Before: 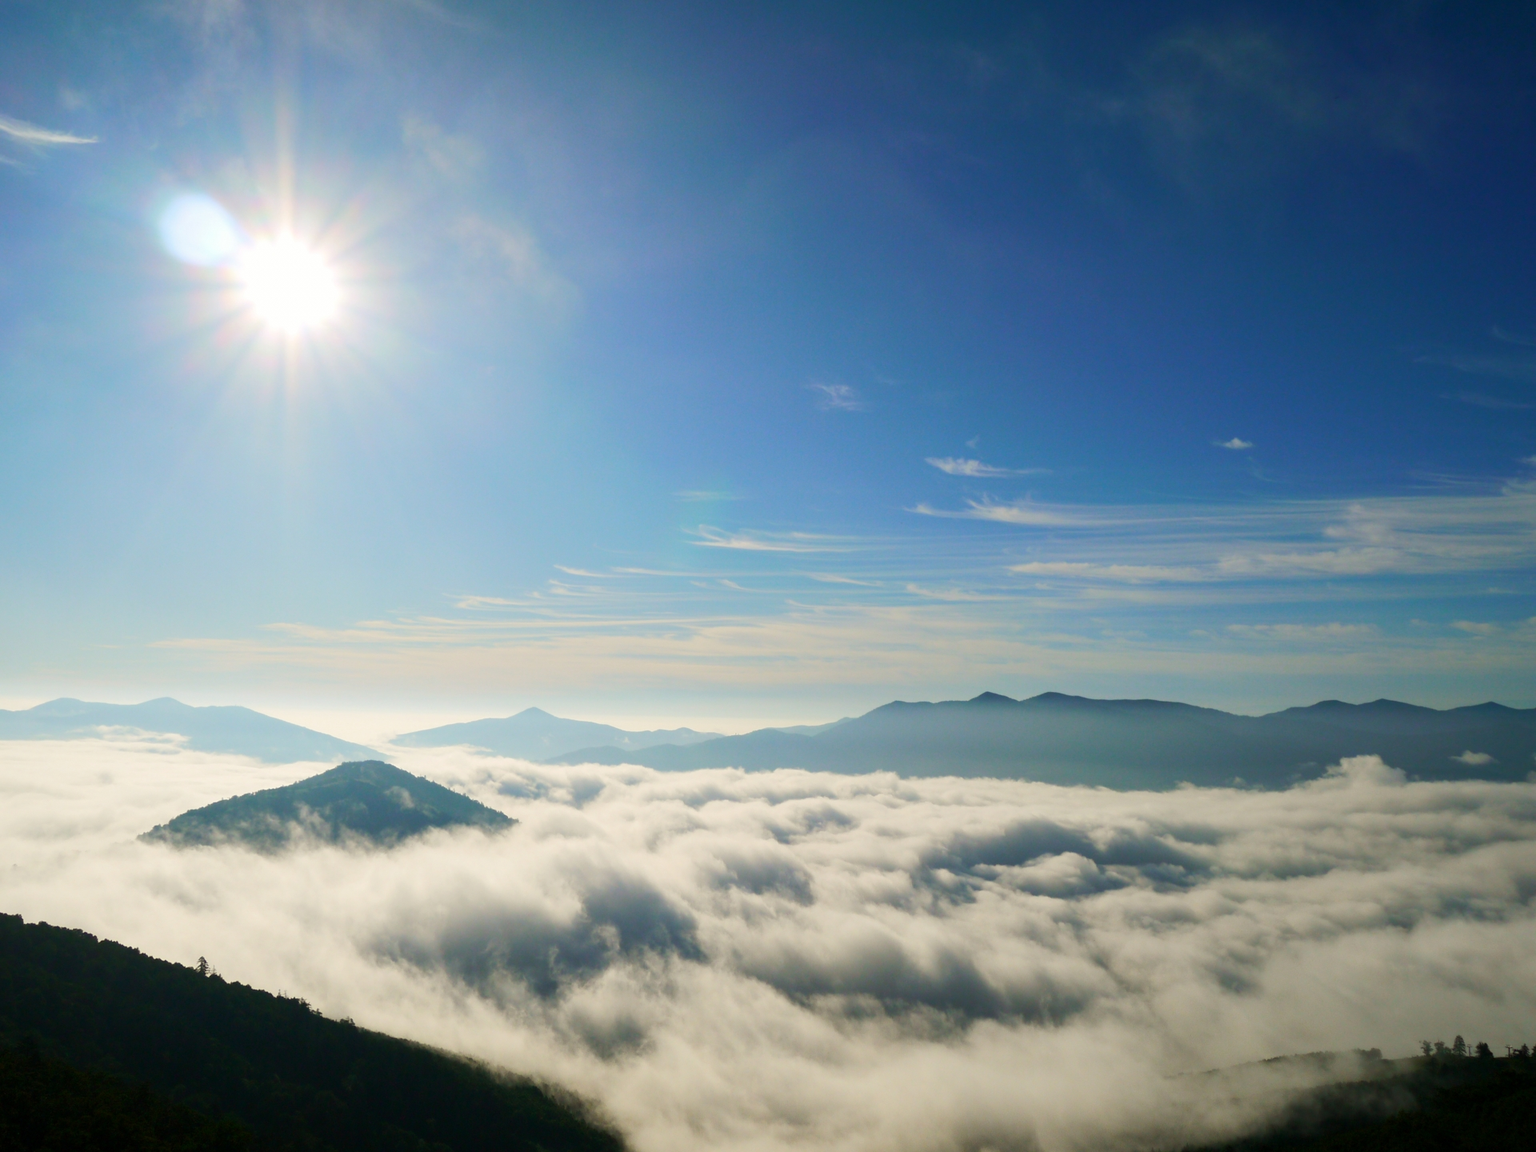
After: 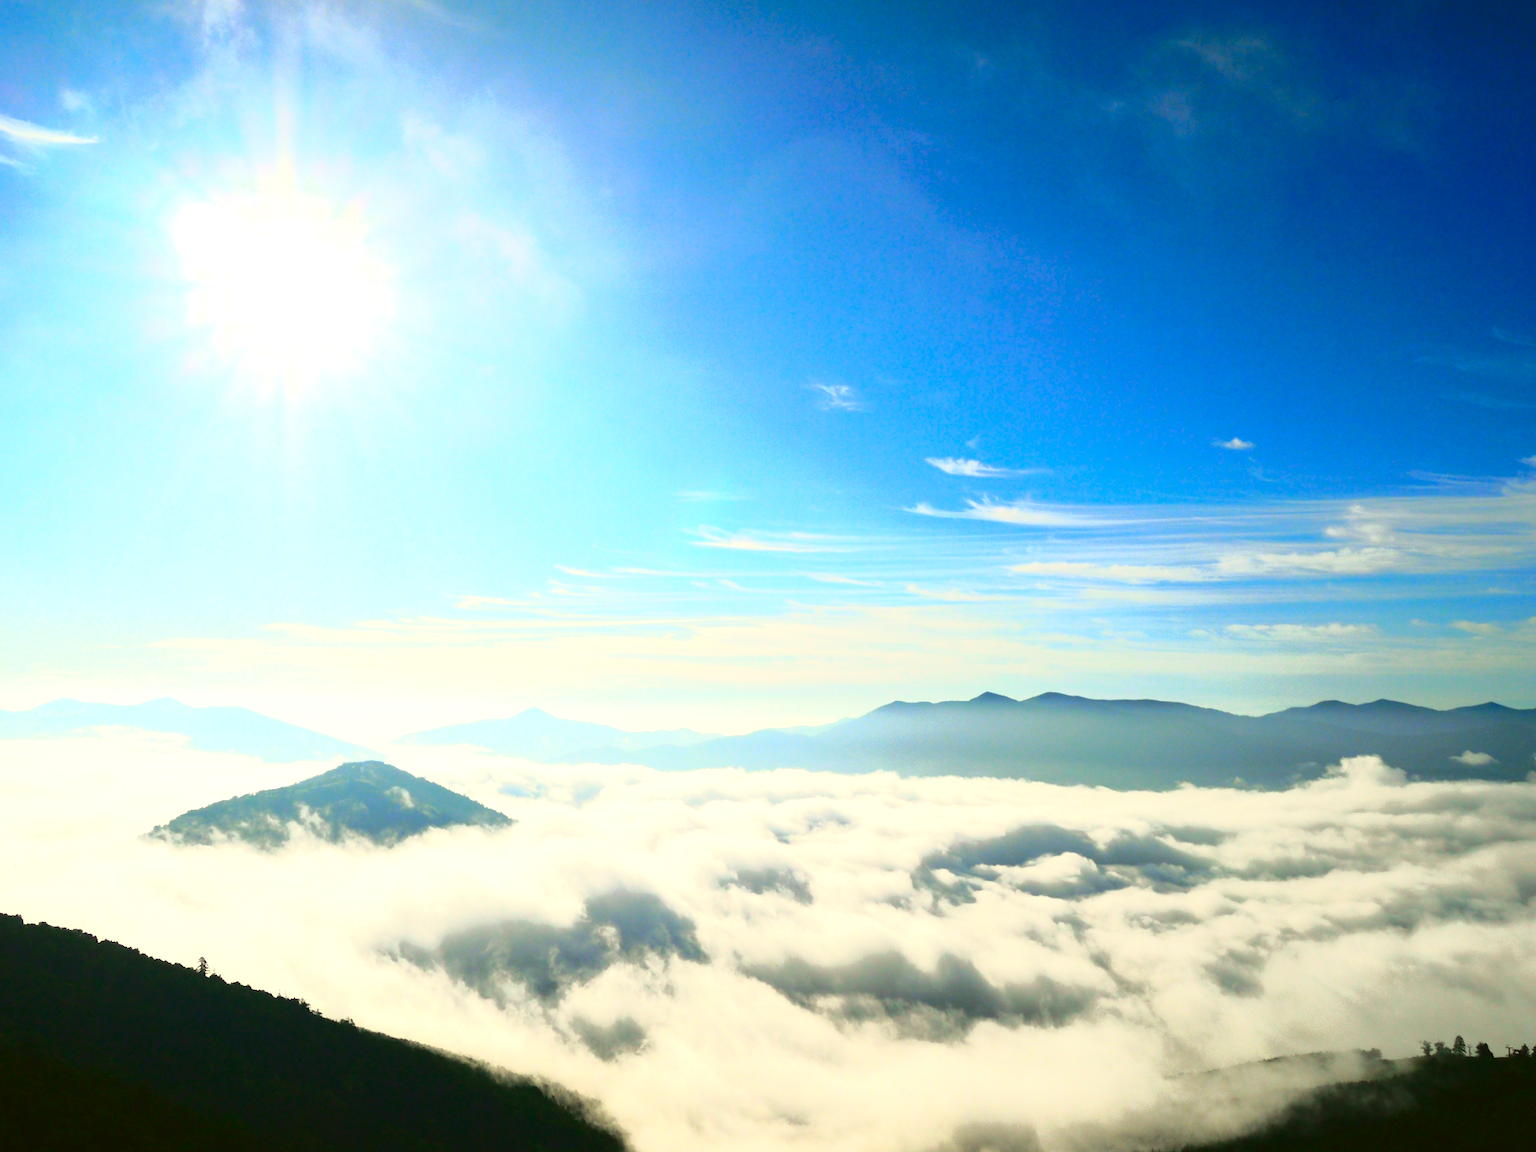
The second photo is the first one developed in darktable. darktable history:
tone curve: curves: ch0 [(0, 0.039) (0.194, 0.159) (0.469, 0.544) (0.693, 0.77) (0.751, 0.871) (1, 1)]; ch1 [(0, 0) (0.508, 0.506) (0.547, 0.563) (0.592, 0.631) (0.715, 0.706) (1, 1)]; ch2 [(0, 0) (0.243, 0.175) (0.362, 0.301) (0.492, 0.515) (0.544, 0.557) (0.595, 0.612) (0.631, 0.641) (1, 1)], color space Lab, independent channels, preserve colors none
exposure: black level correction 0, exposure 0.7 EV, compensate exposure bias true, compensate highlight preservation false
